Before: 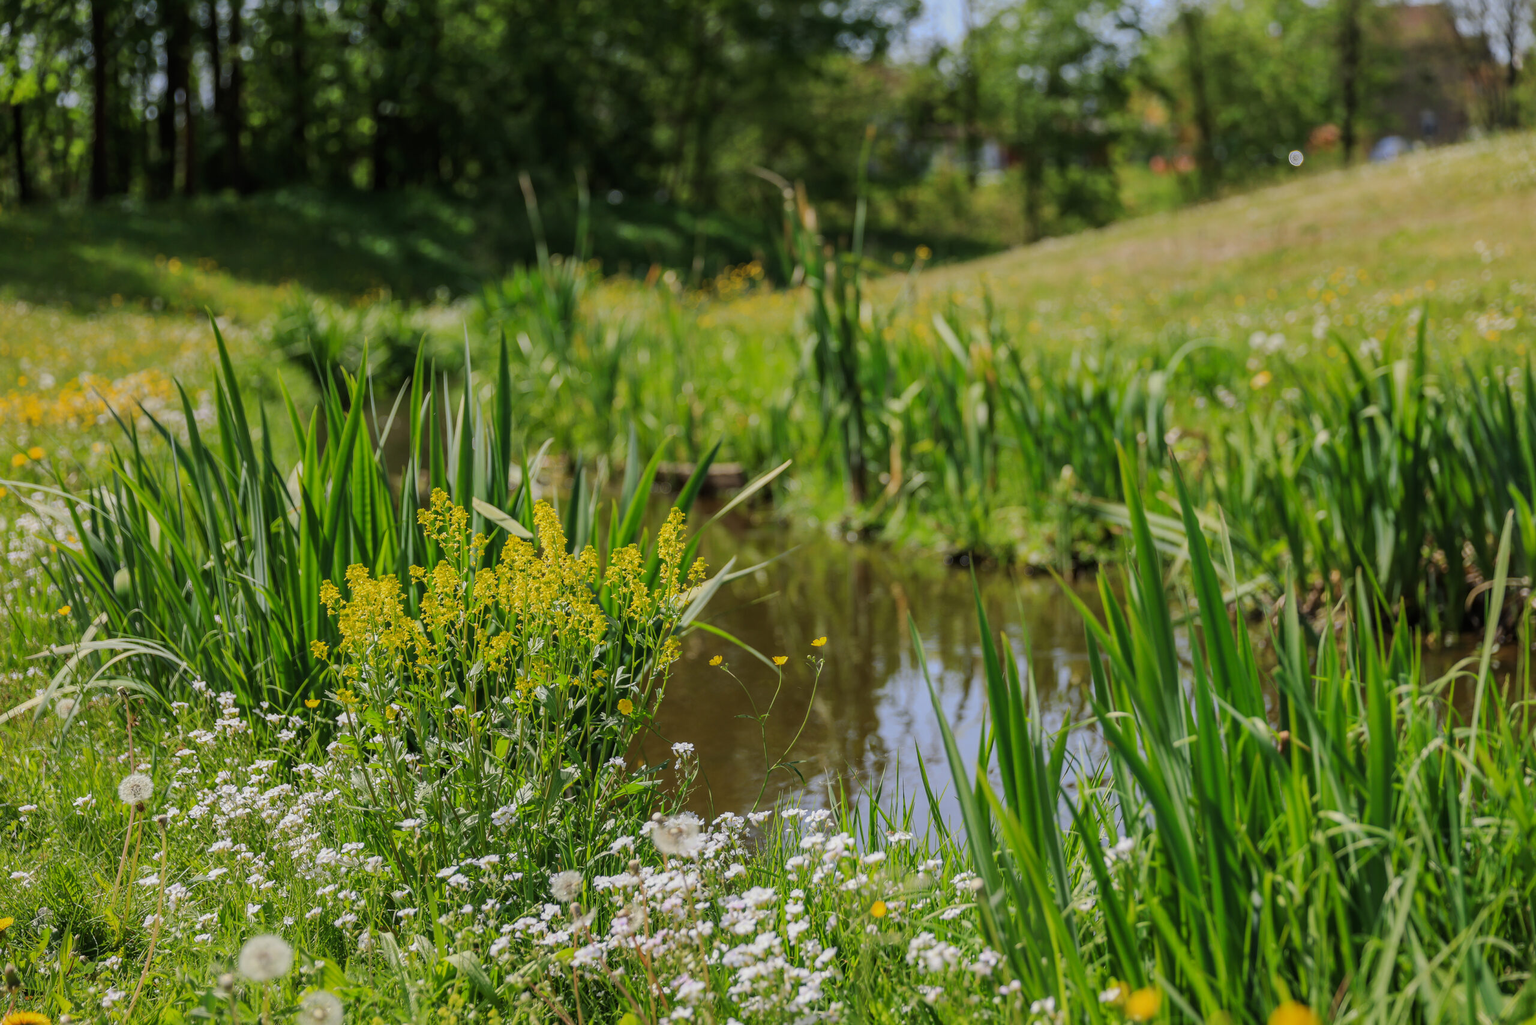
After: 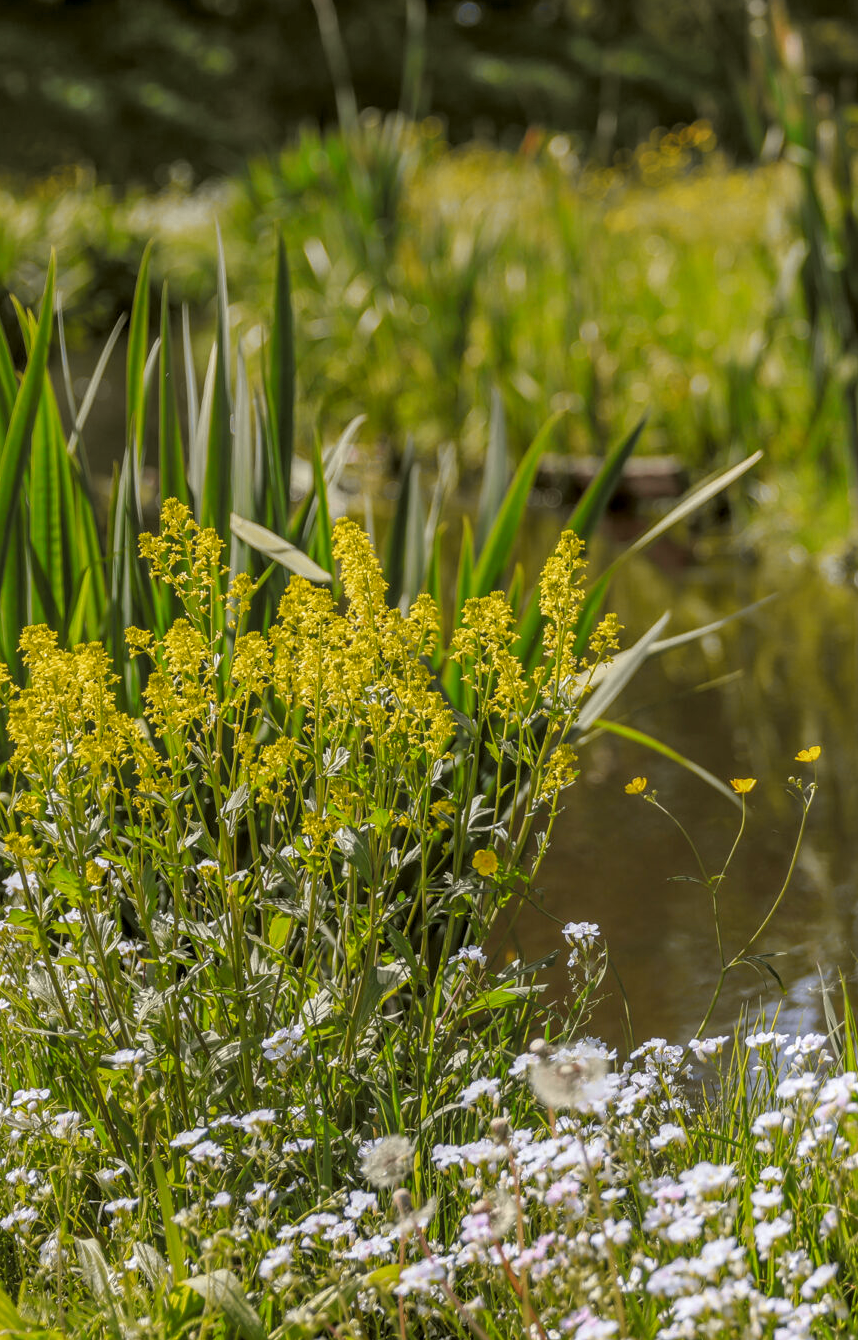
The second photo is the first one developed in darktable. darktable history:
crop and rotate: left 21.77%, top 18.528%, right 44.676%, bottom 2.997%
shadows and highlights: shadows 0, highlights 40
local contrast: on, module defaults
tone curve: curves: ch0 [(0, 0) (0.15, 0.17) (0.452, 0.437) (0.611, 0.588) (0.751, 0.749) (1, 1)]; ch1 [(0, 0) (0.325, 0.327) (0.412, 0.45) (0.453, 0.484) (0.5, 0.499) (0.541, 0.55) (0.617, 0.612) (0.695, 0.697) (1, 1)]; ch2 [(0, 0) (0.386, 0.397) (0.452, 0.459) (0.505, 0.498) (0.524, 0.547) (0.574, 0.566) (0.633, 0.641) (1, 1)], color space Lab, independent channels, preserve colors none
white balance: red 1.009, blue 1.027
